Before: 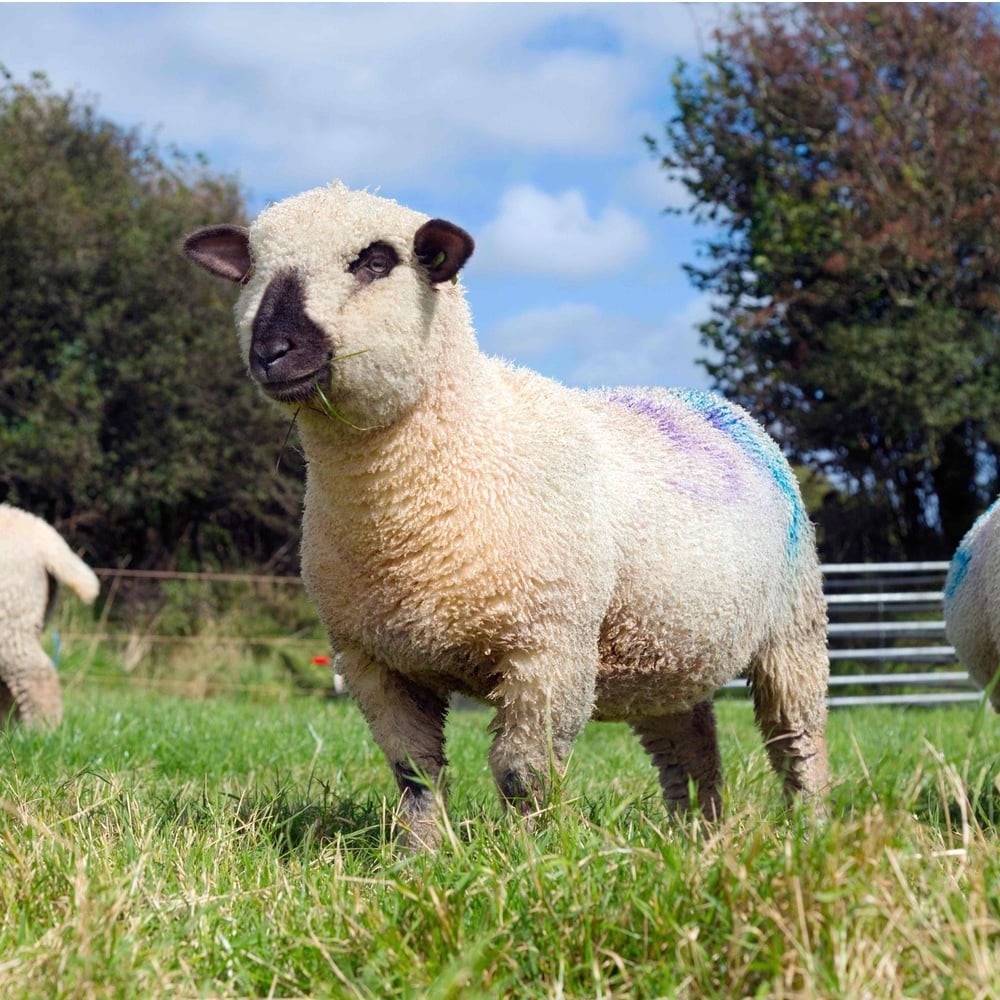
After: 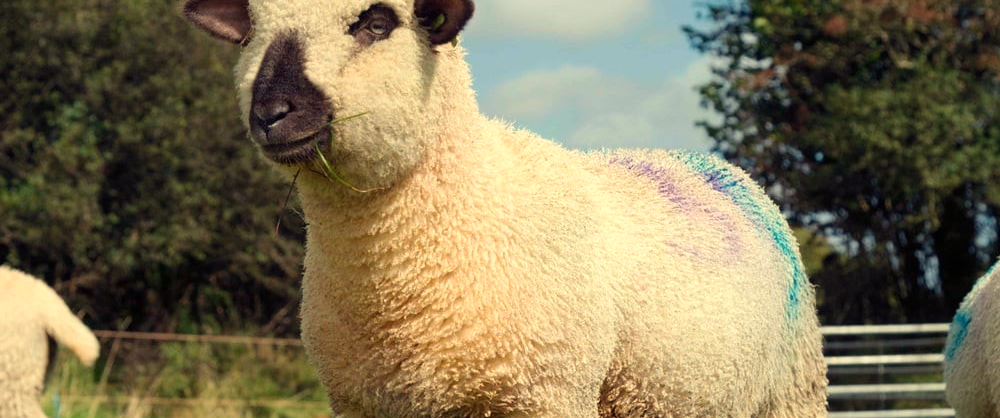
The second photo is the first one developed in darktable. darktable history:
crop and rotate: top 23.84%, bottom 34.294%
white balance: red 1.08, blue 0.791
